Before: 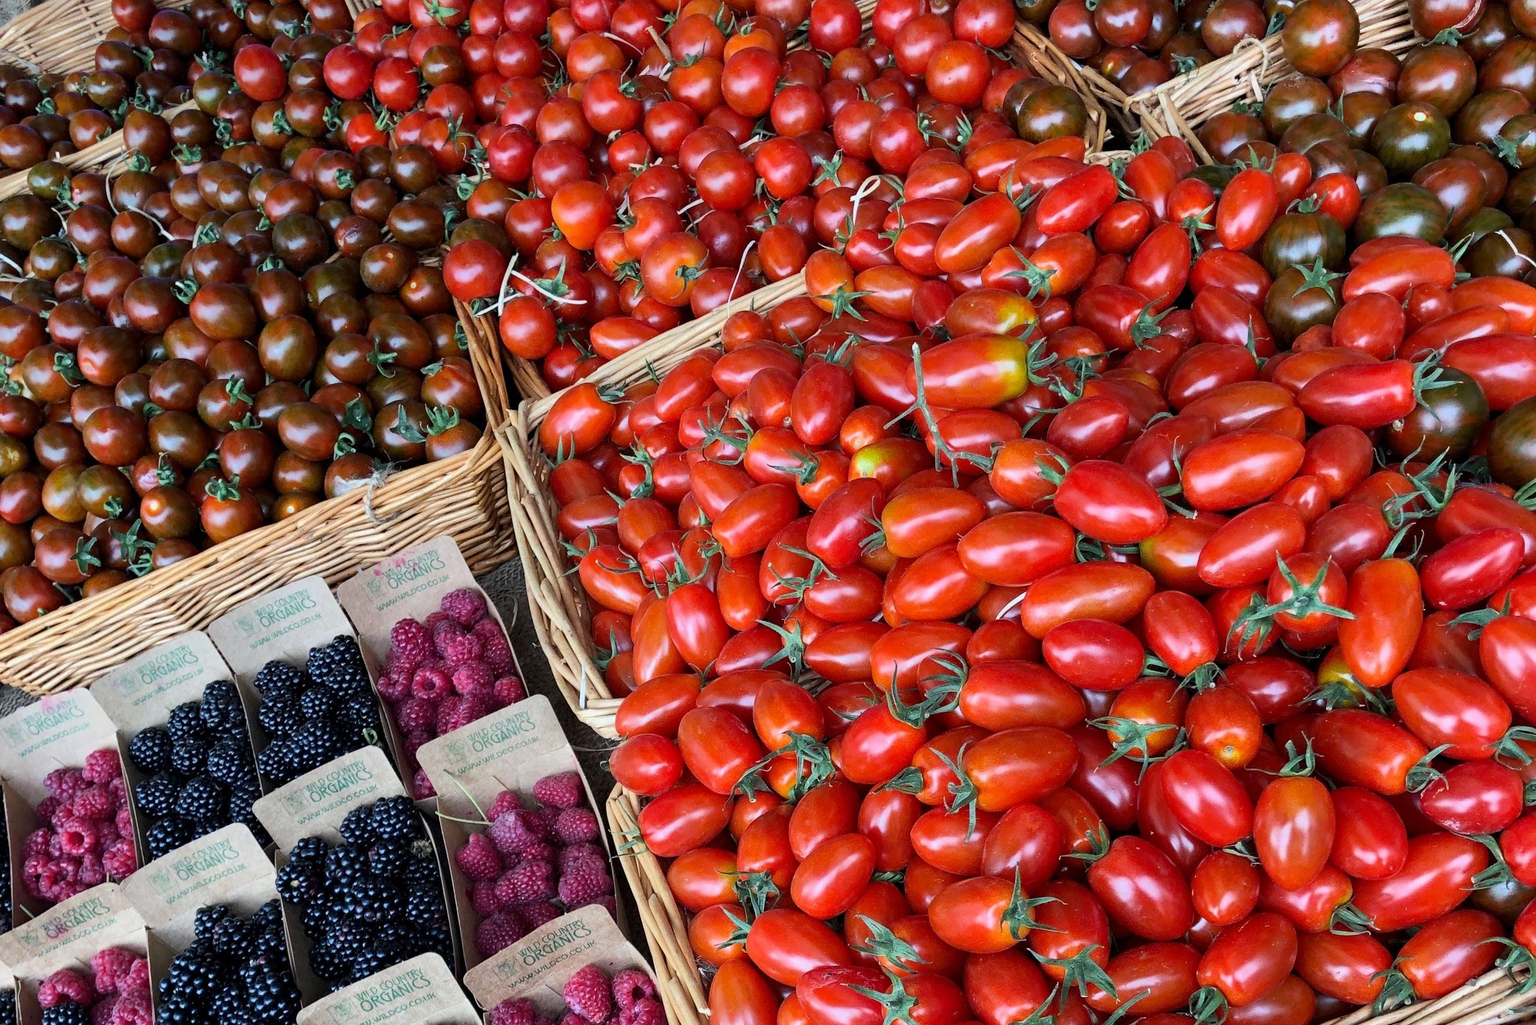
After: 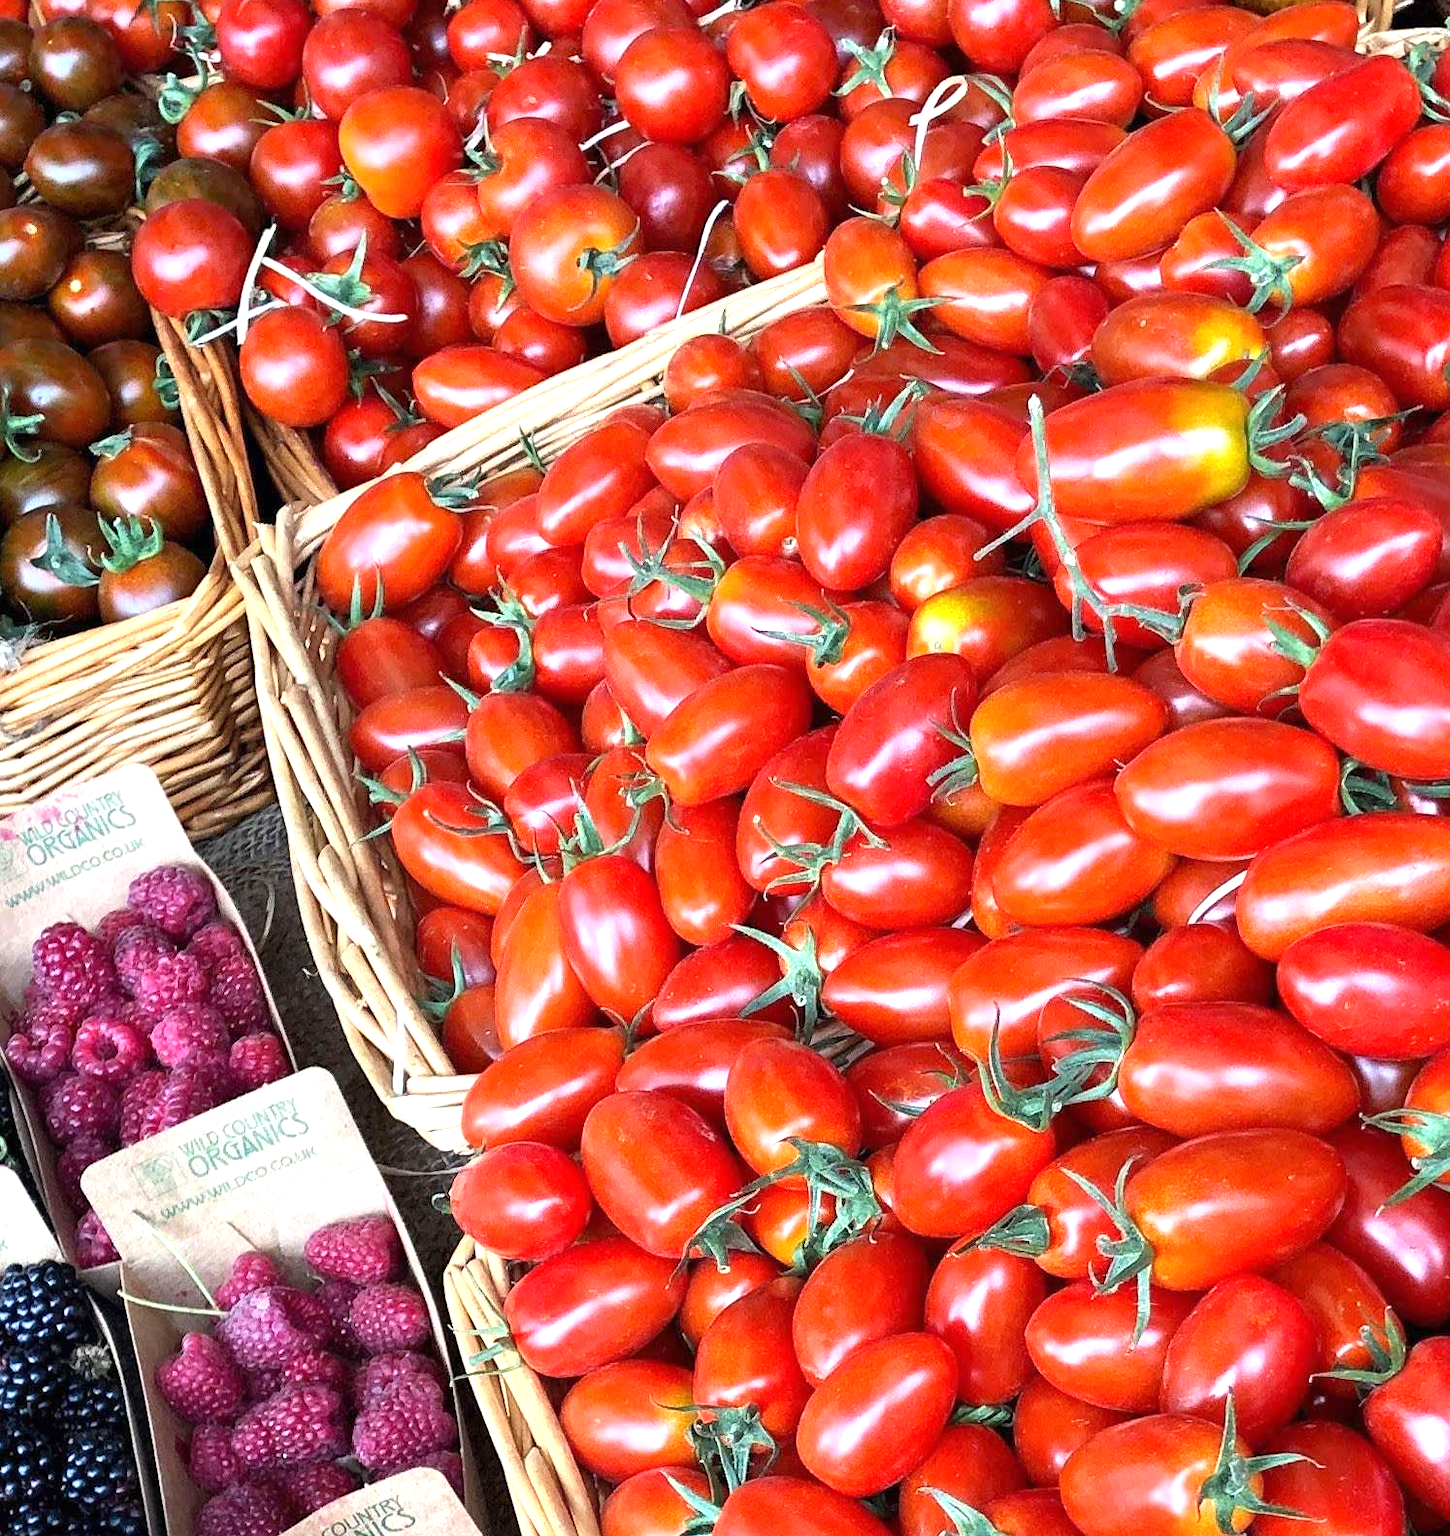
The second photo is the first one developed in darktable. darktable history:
crop and rotate: angle 0.02°, left 24.353%, top 13.219%, right 26.156%, bottom 8.224%
exposure: black level correction 0, exposure 1 EV, compensate exposure bias true, compensate highlight preservation false
